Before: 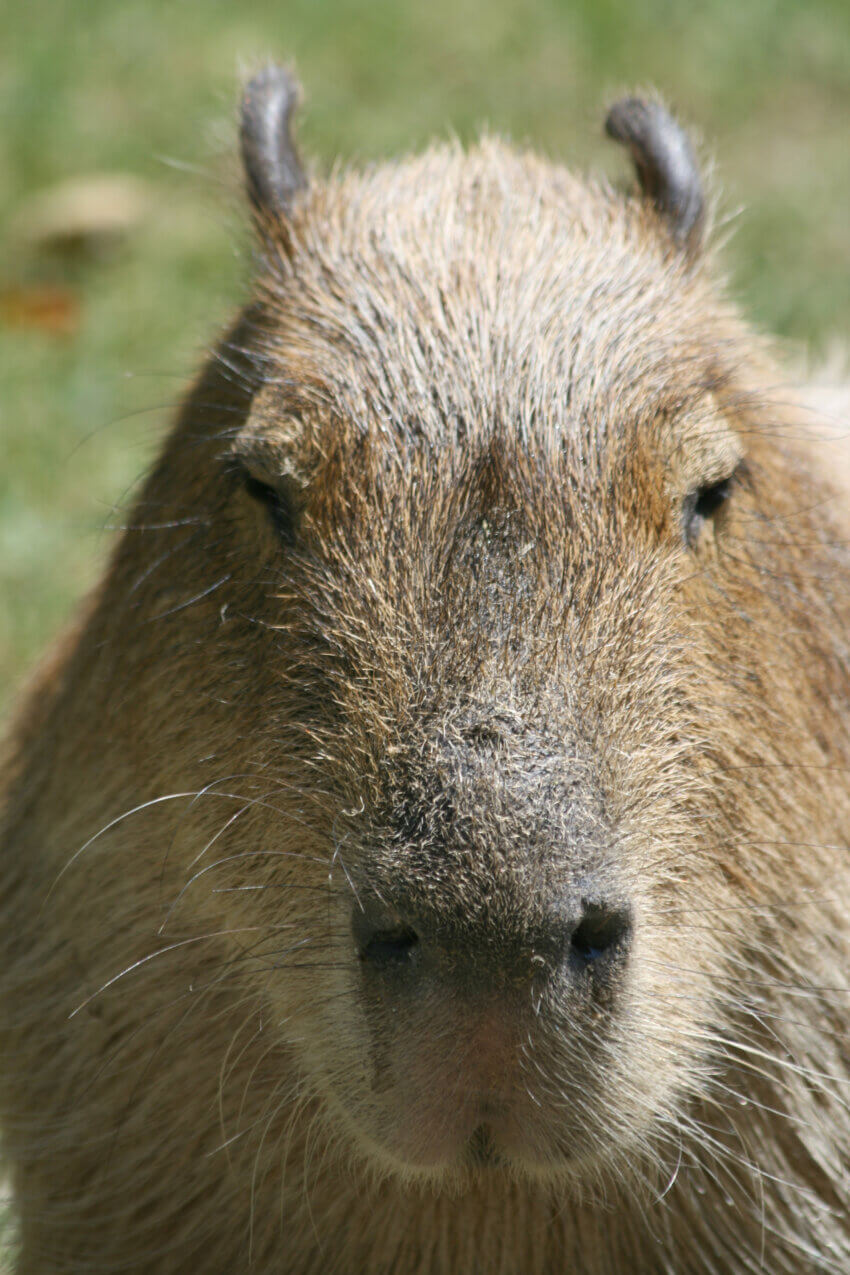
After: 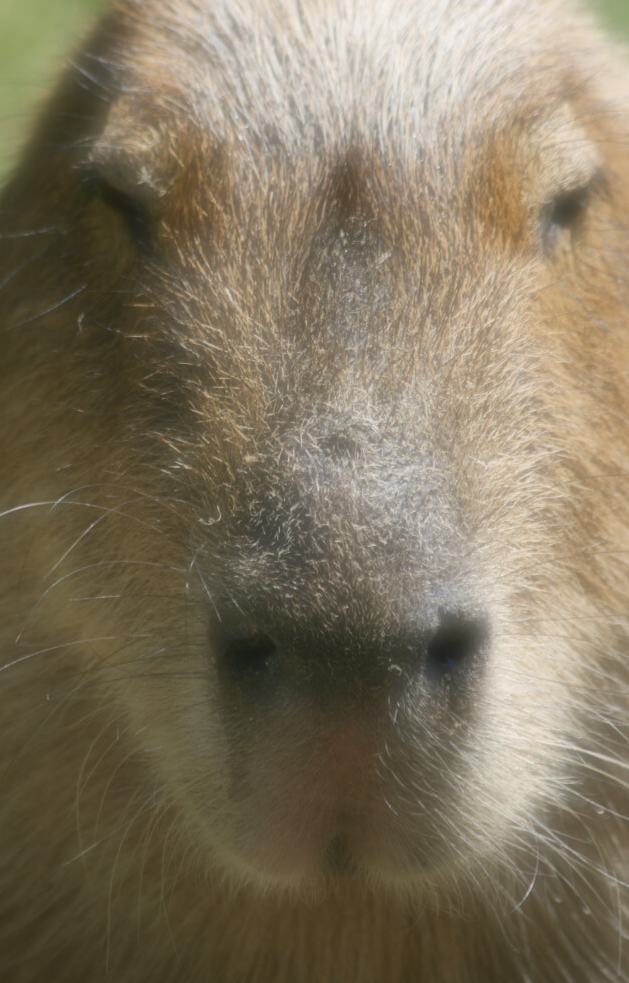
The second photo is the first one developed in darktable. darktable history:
crop: left 16.871%, top 22.857%, right 9.116%
soften: on, module defaults
